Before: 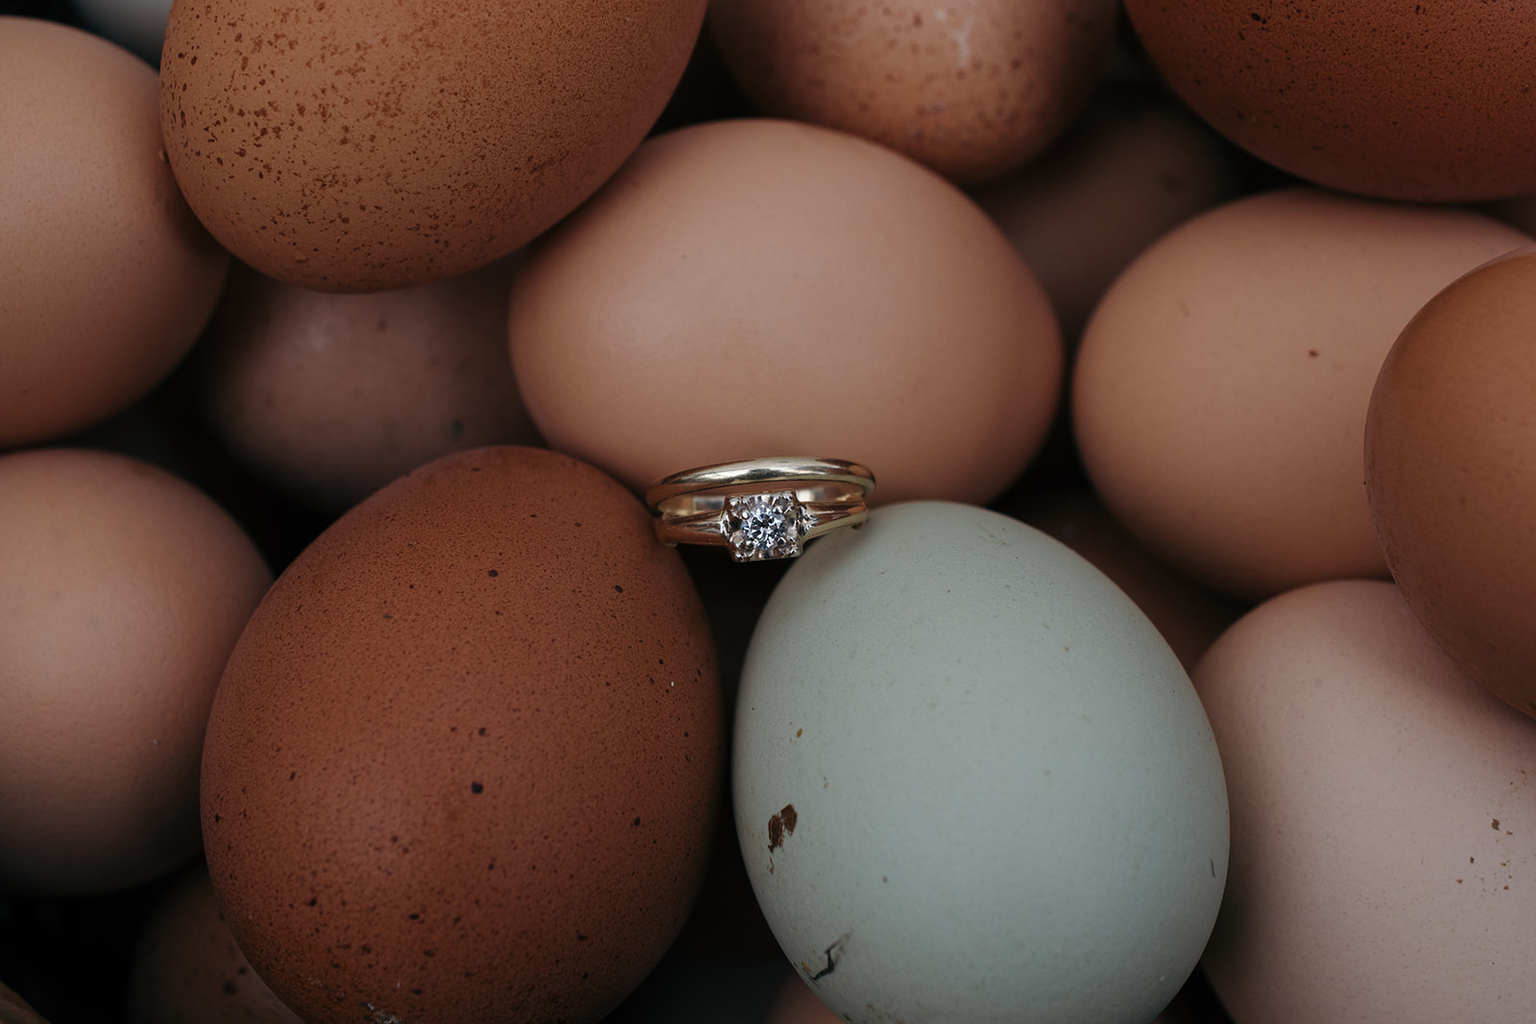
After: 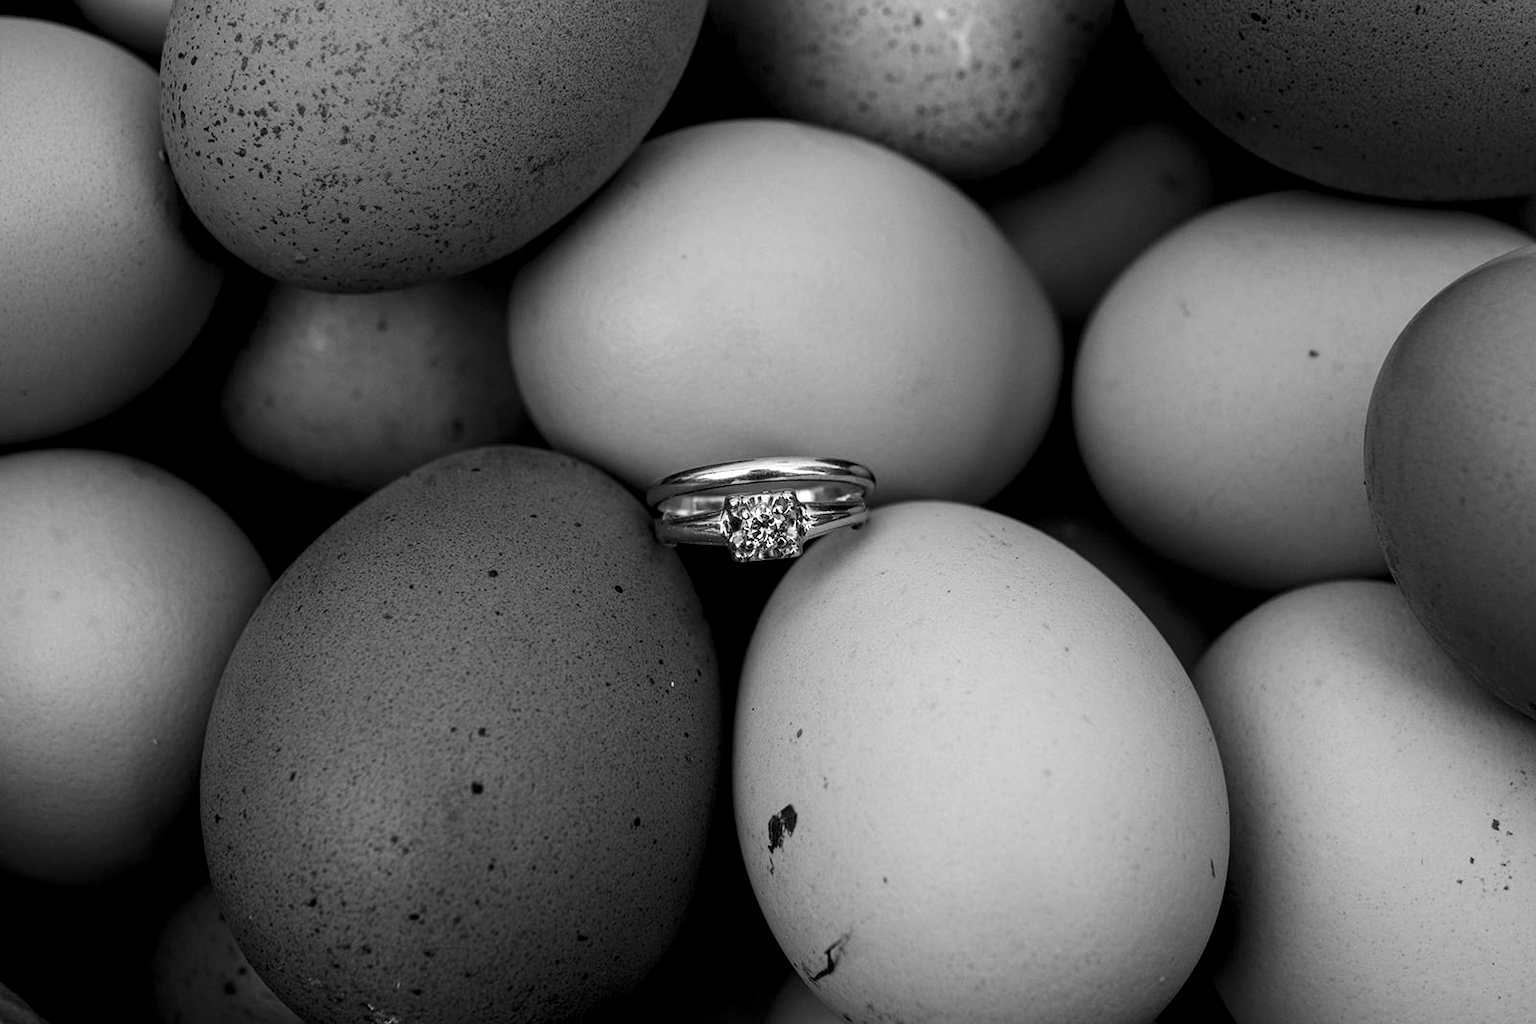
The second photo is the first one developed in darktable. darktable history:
local contrast: highlights 60%, shadows 60%, detail 160%
contrast brightness saturation: contrast 0.2, brightness 0.16, saturation 0.22
monochrome: on, module defaults
